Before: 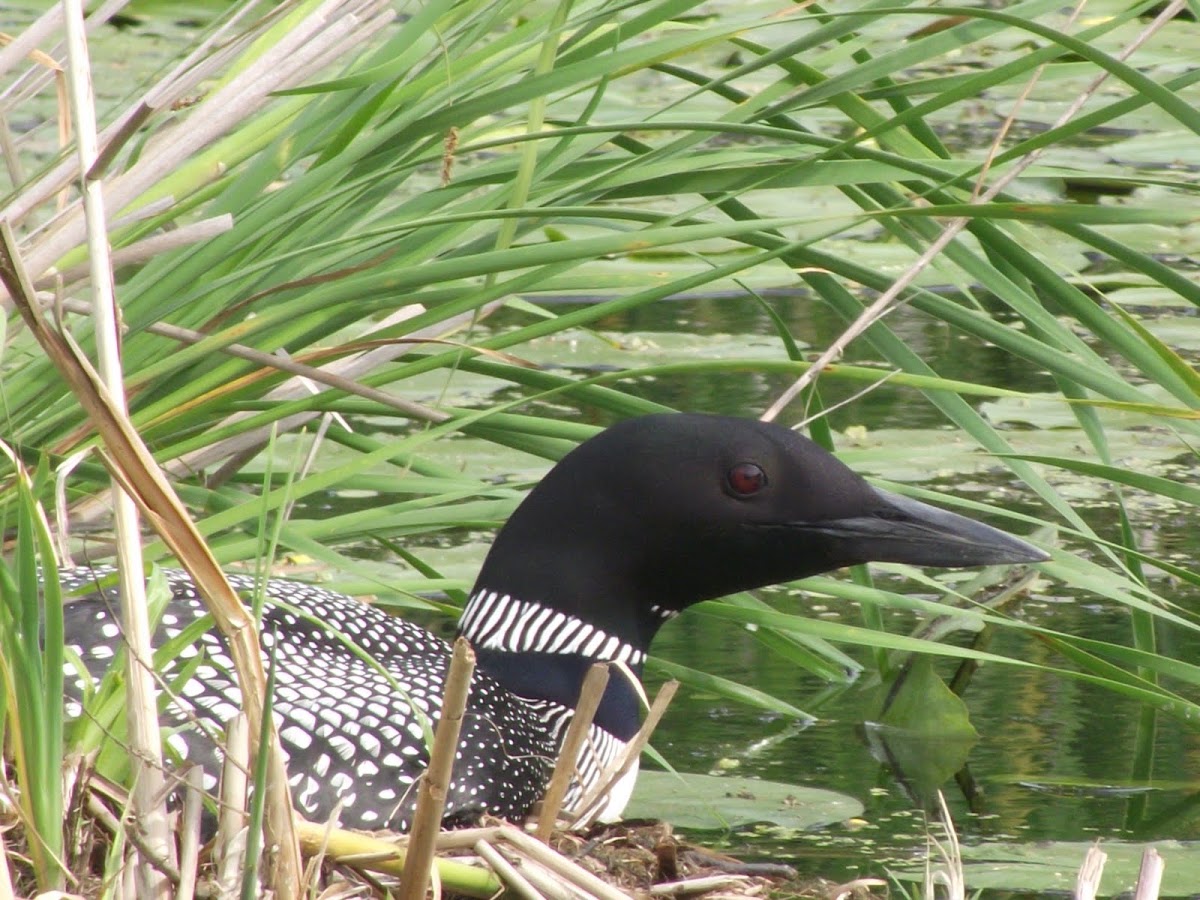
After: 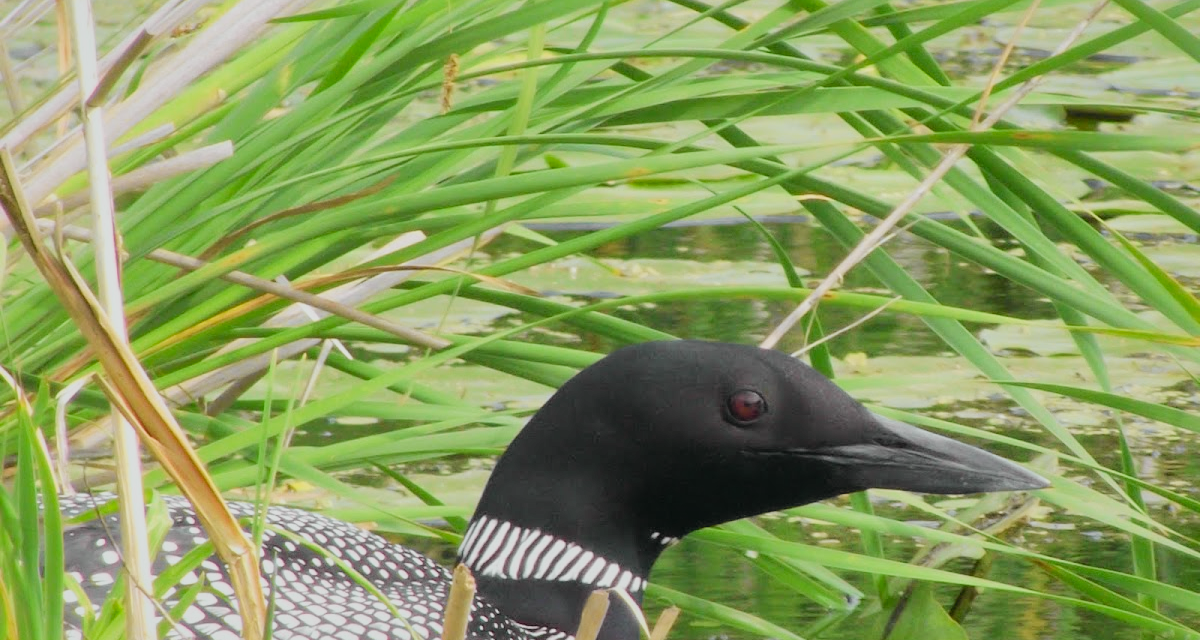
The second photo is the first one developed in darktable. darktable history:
crop and rotate: top 8.132%, bottom 20.662%
shadows and highlights: on, module defaults
tone curve: curves: ch0 [(0, 0.012) (0.093, 0.11) (0.345, 0.425) (0.457, 0.562) (0.628, 0.738) (0.839, 0.909) (0.998, 0.978)]; ch1 [(0, 0) (0.437, 0.408) (0.472, 0.47) (0.502, 0.497) (0.527, 0.523) (0.568, 0.577) (0.62, 0.66) (0.669, 0.748) (0.859, 0.899) (1, 1)]; ch2 [(0, 0) (0.33, 0.301) (0.421, 0.443) (0.473, 0.498) (0.509, 0.502) (0.535, 0.545) (0.549, 0.576) (0.644, 0.703) (1, 1)], color space Lab, independent channels, preserve colors none
filmic rgb: black relative exposure -7.65 EV, white relative exposure 4.56 EV, threshold 3 EV, hardness 3.61, enable highlight reconstruction true
